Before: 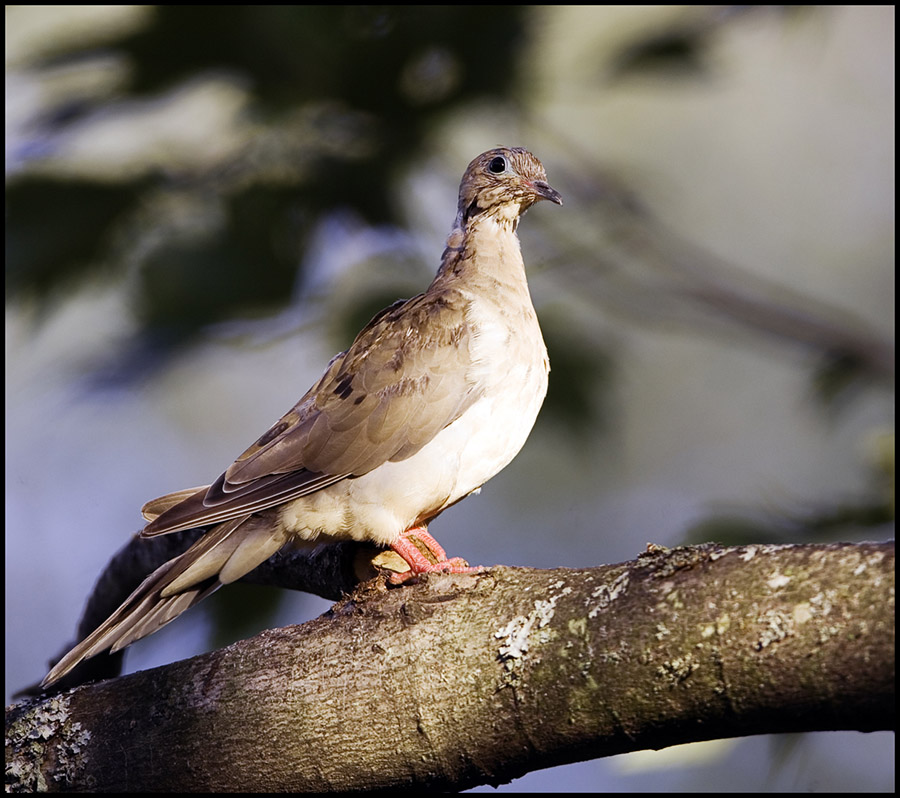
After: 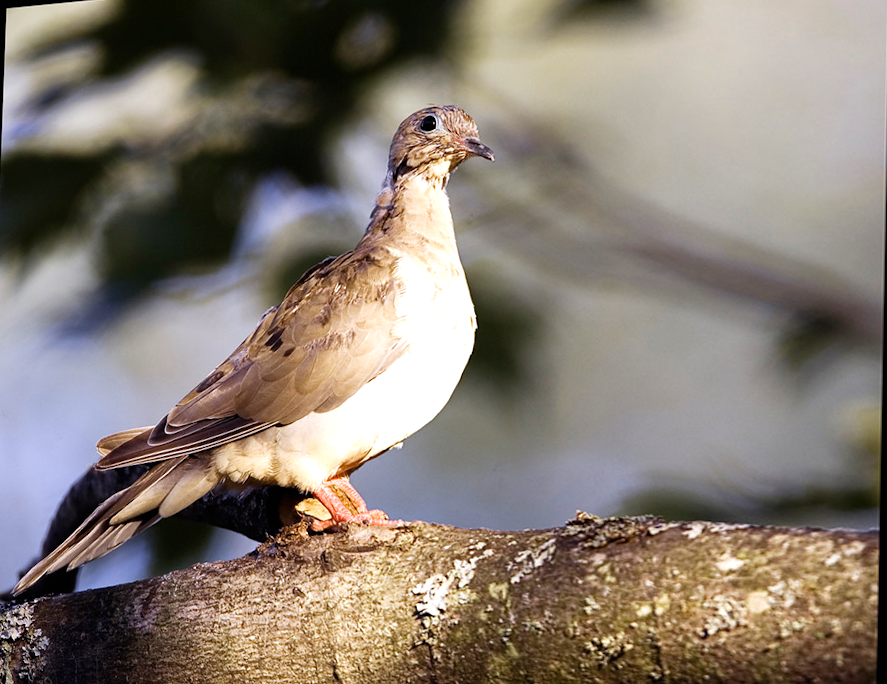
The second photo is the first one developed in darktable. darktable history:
rotate and perspective: rotation 1.69°, lens shift (vertical) -0.023, lens shift (horizontal) -0.291, crop left 0.025, crop right 0.988, crop top 0.092, crop bottom 0.842
exposure: black level correction 0, exposure 1.1 EV, compensate exposure bias true, compensate highlight preservation false
